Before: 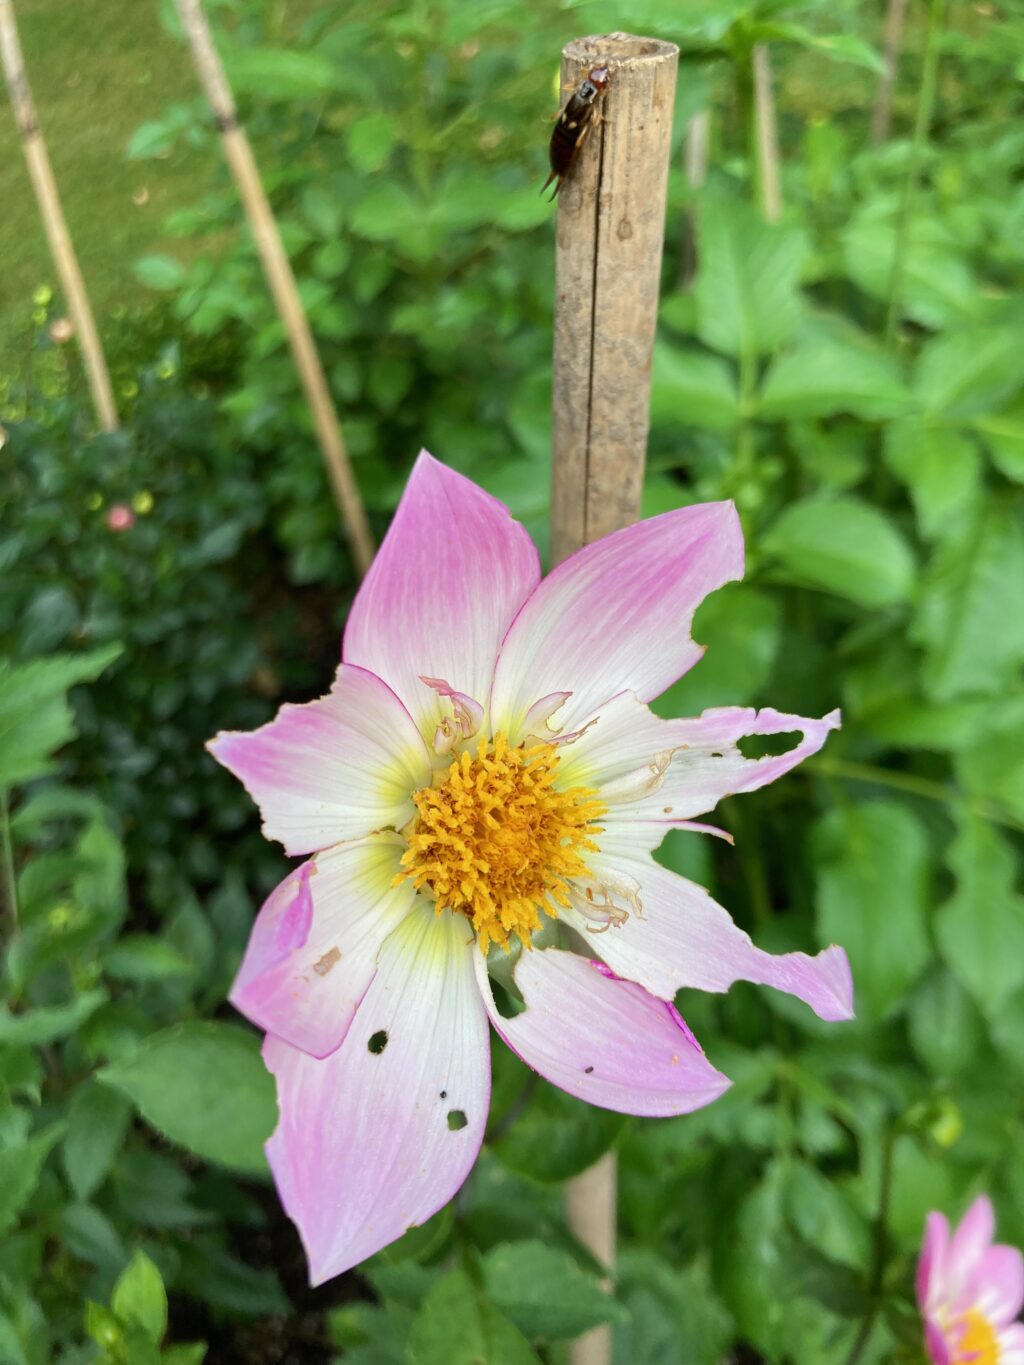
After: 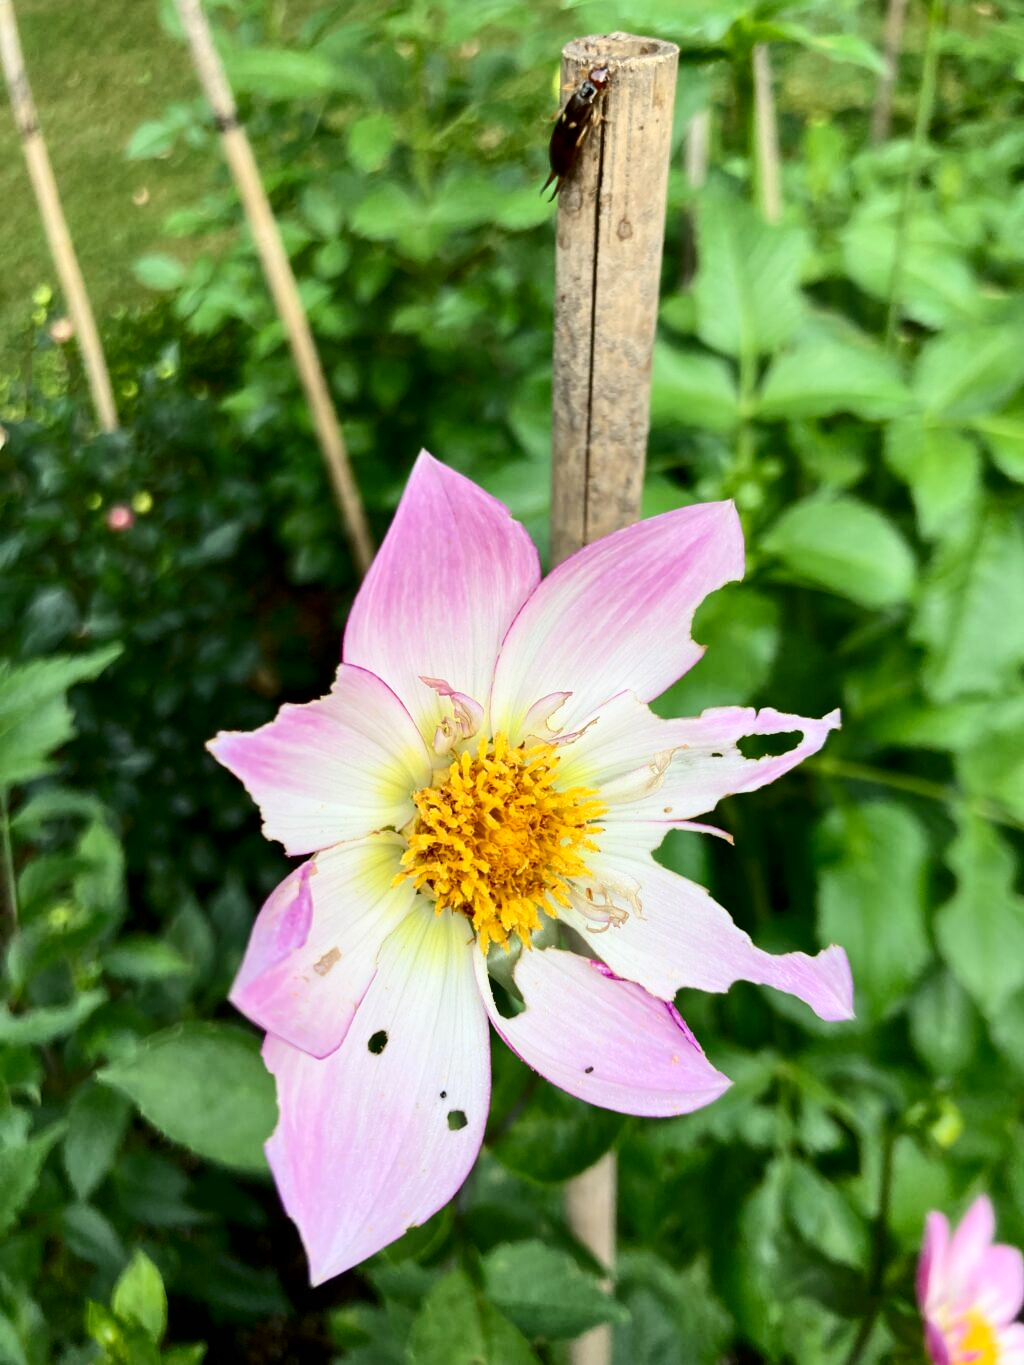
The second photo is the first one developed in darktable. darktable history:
contrast brightness saturation: contrast 0.271
